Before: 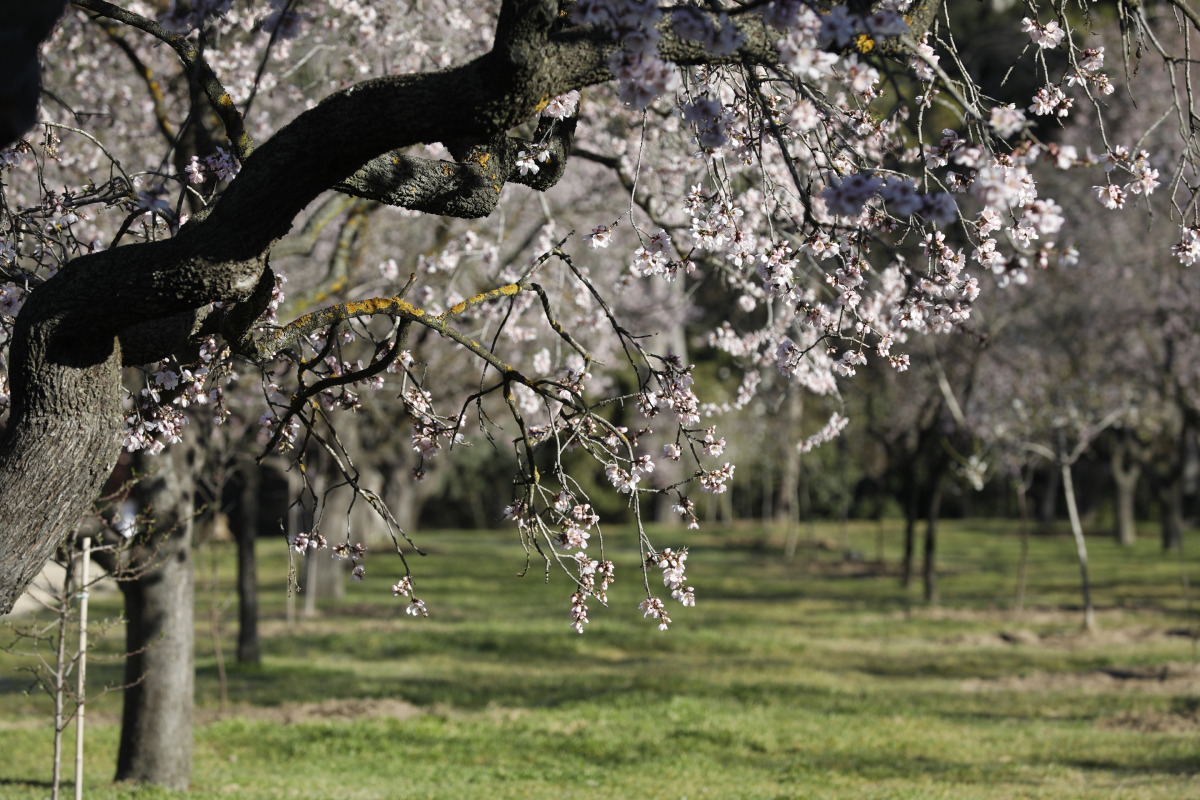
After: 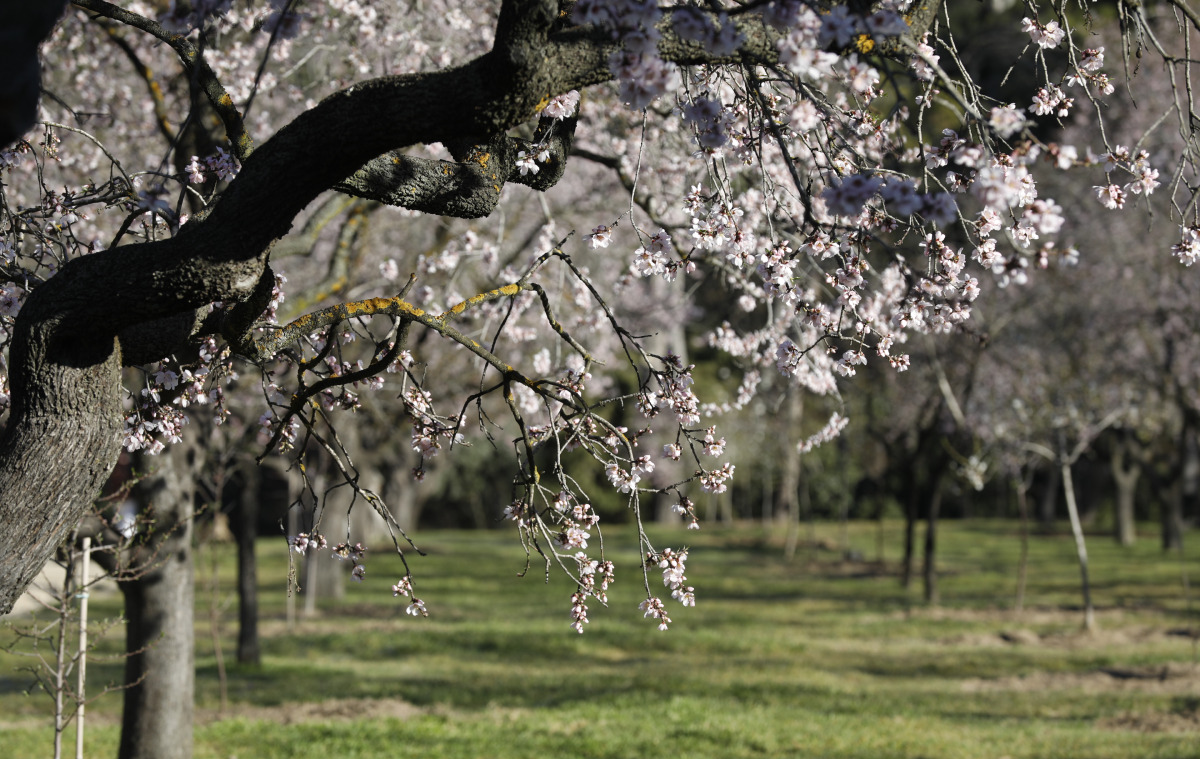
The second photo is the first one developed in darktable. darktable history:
crop and rotate: top 0%, bottom 5.097%
tone equalizer: on, module defaults
